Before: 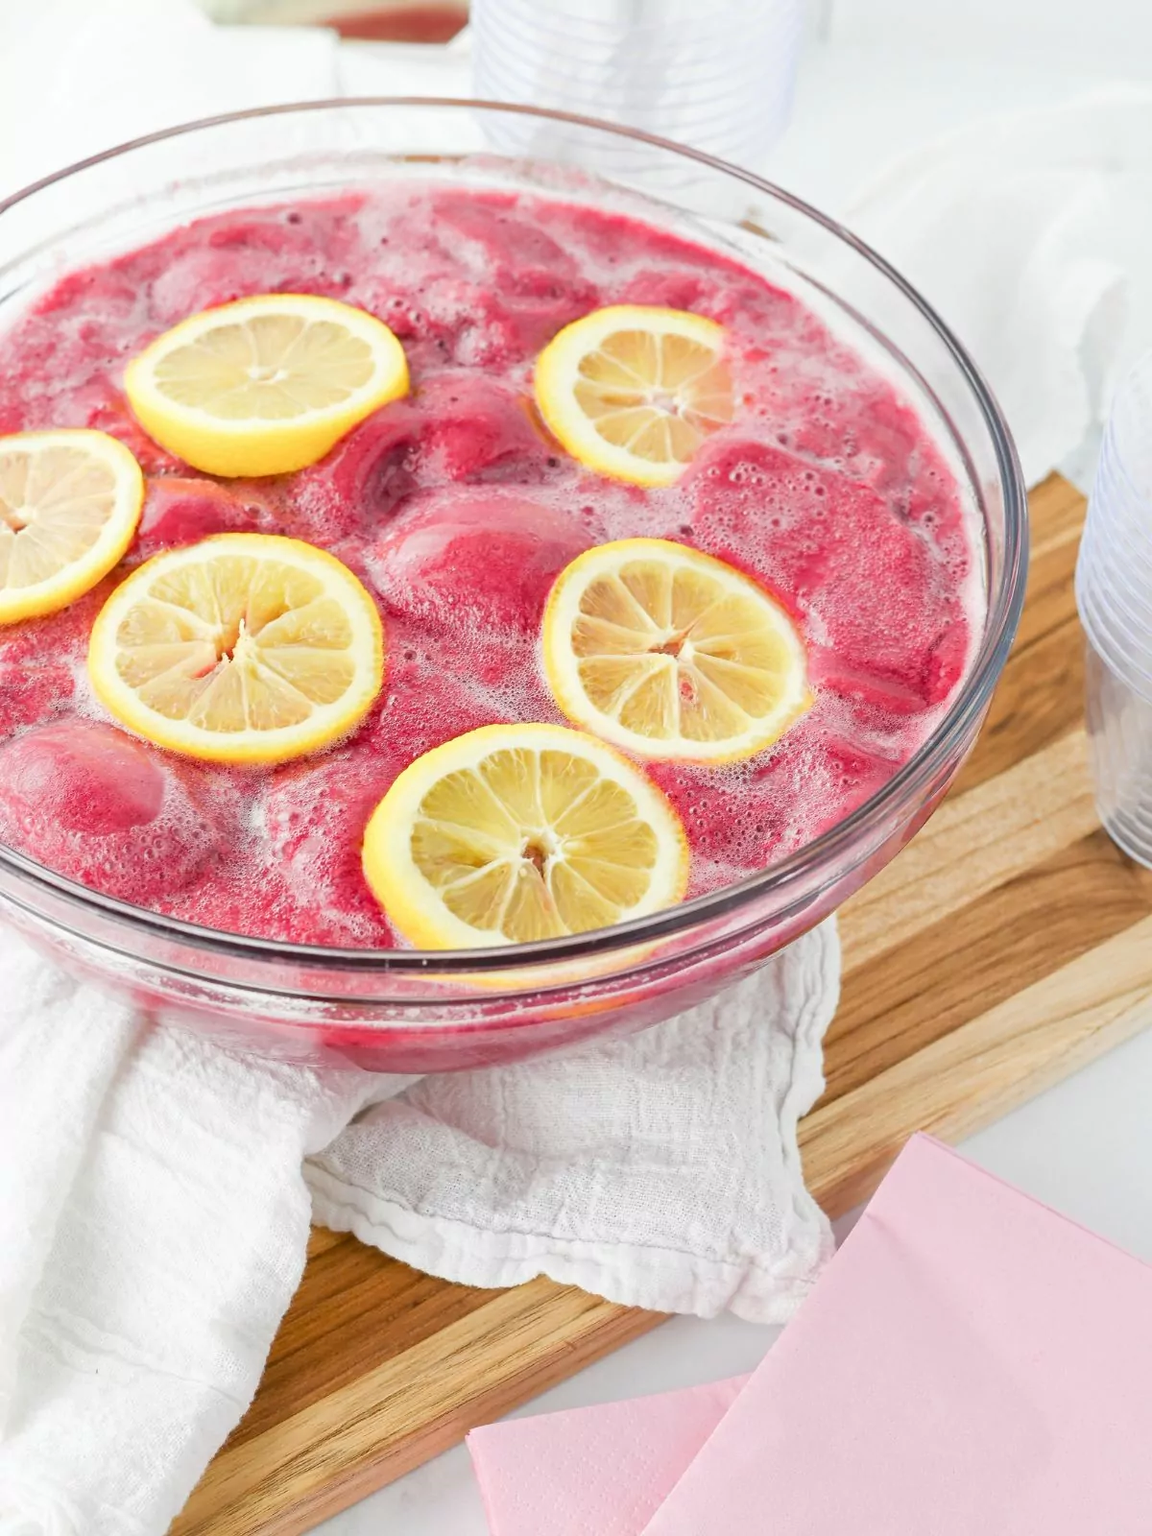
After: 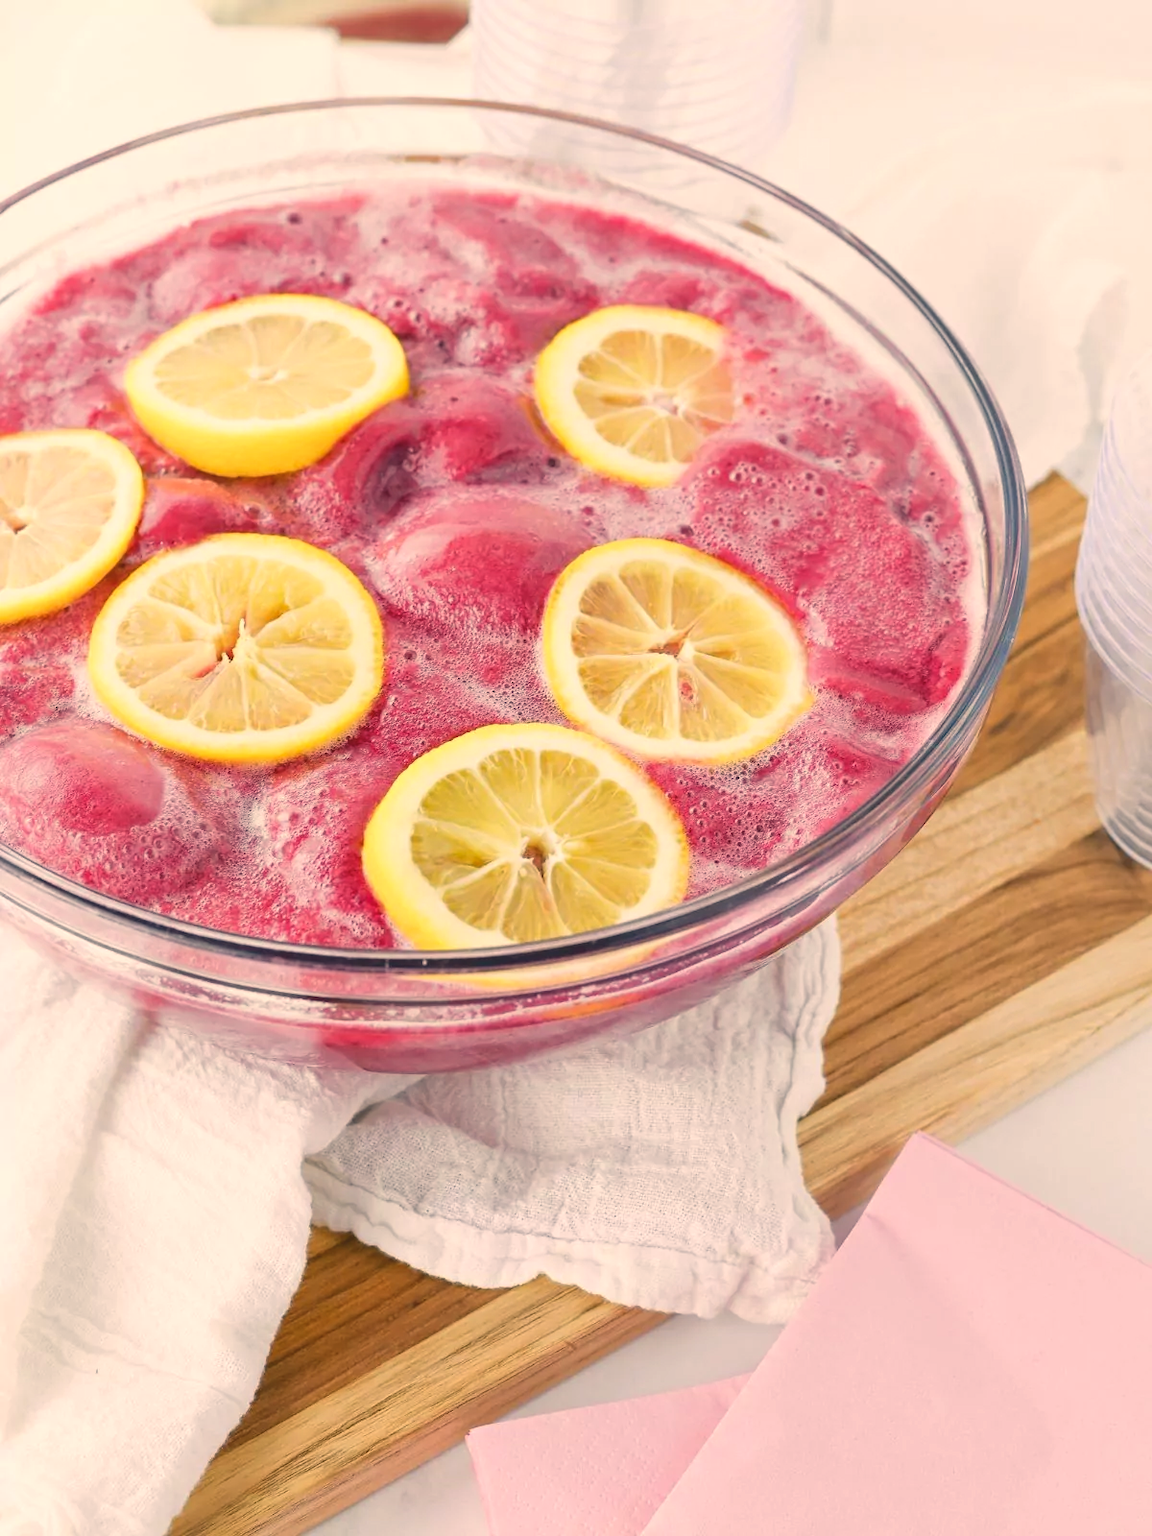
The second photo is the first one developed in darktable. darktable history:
color correction: highlights a* 10.31, highlights b* 14.43, shadows a* -10.02, shadows b* -15.12
